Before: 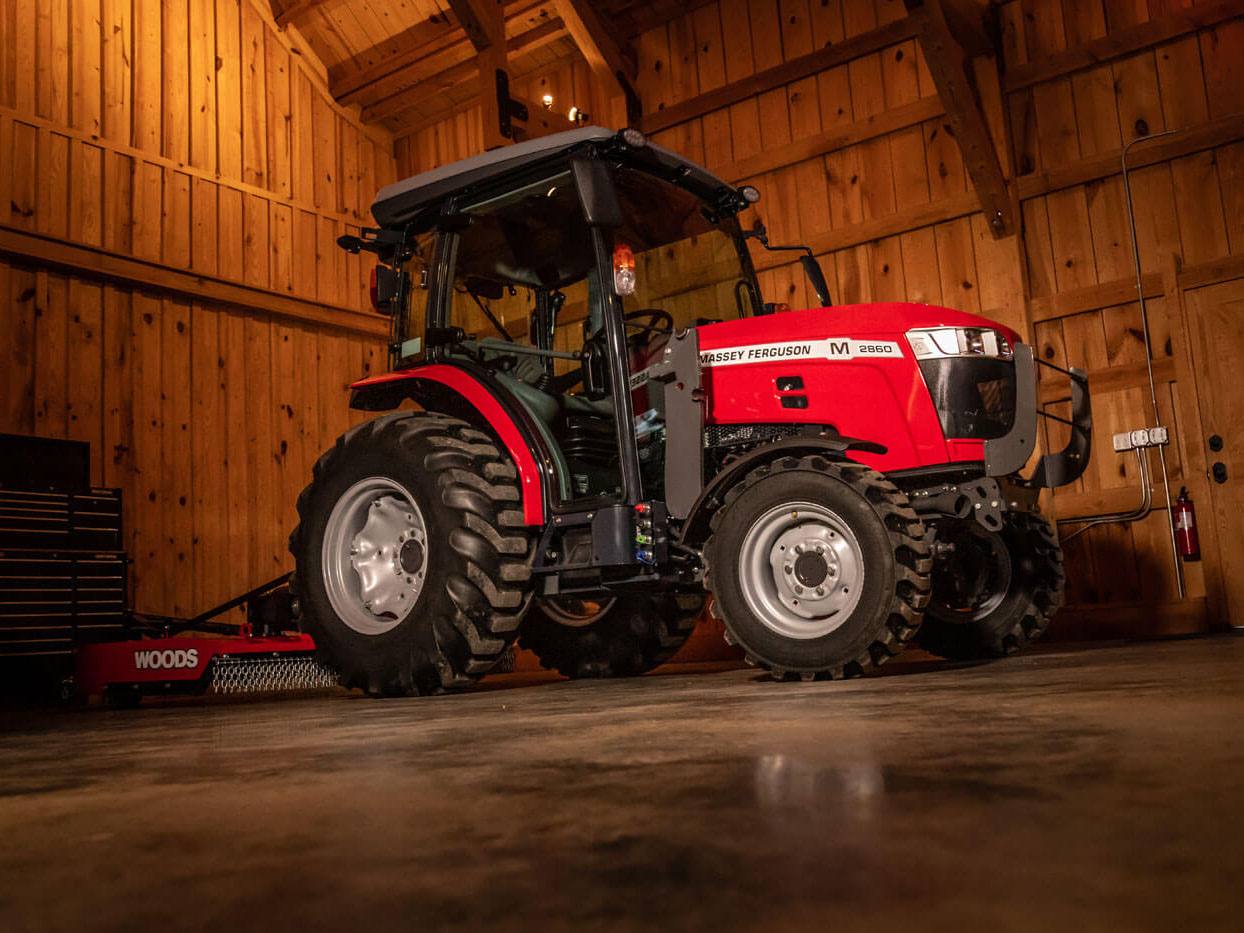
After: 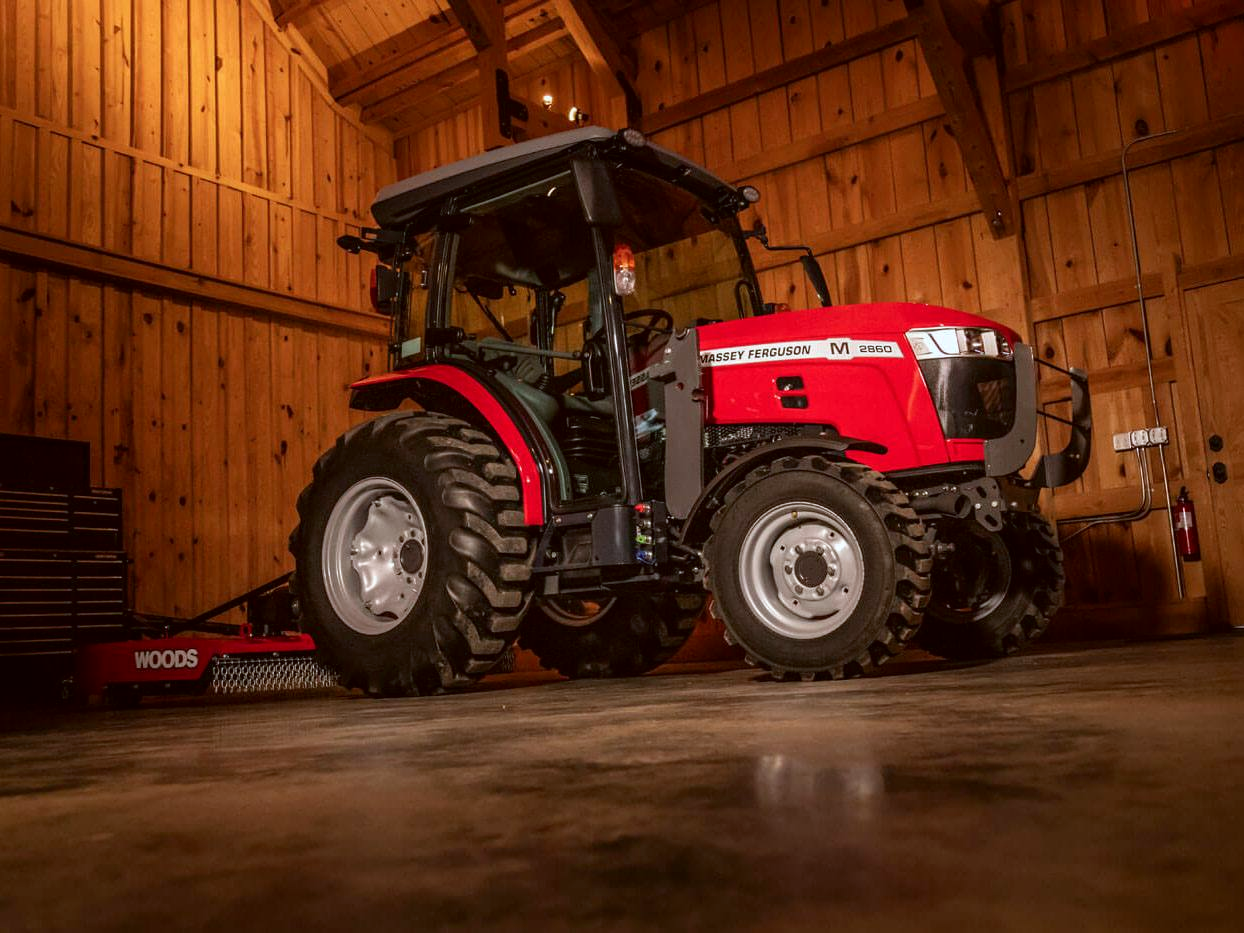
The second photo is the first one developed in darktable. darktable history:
color correction: highlights a* -3.05, highlights b* -6.86, shadows a* 3.22, shadows b* 5.3
